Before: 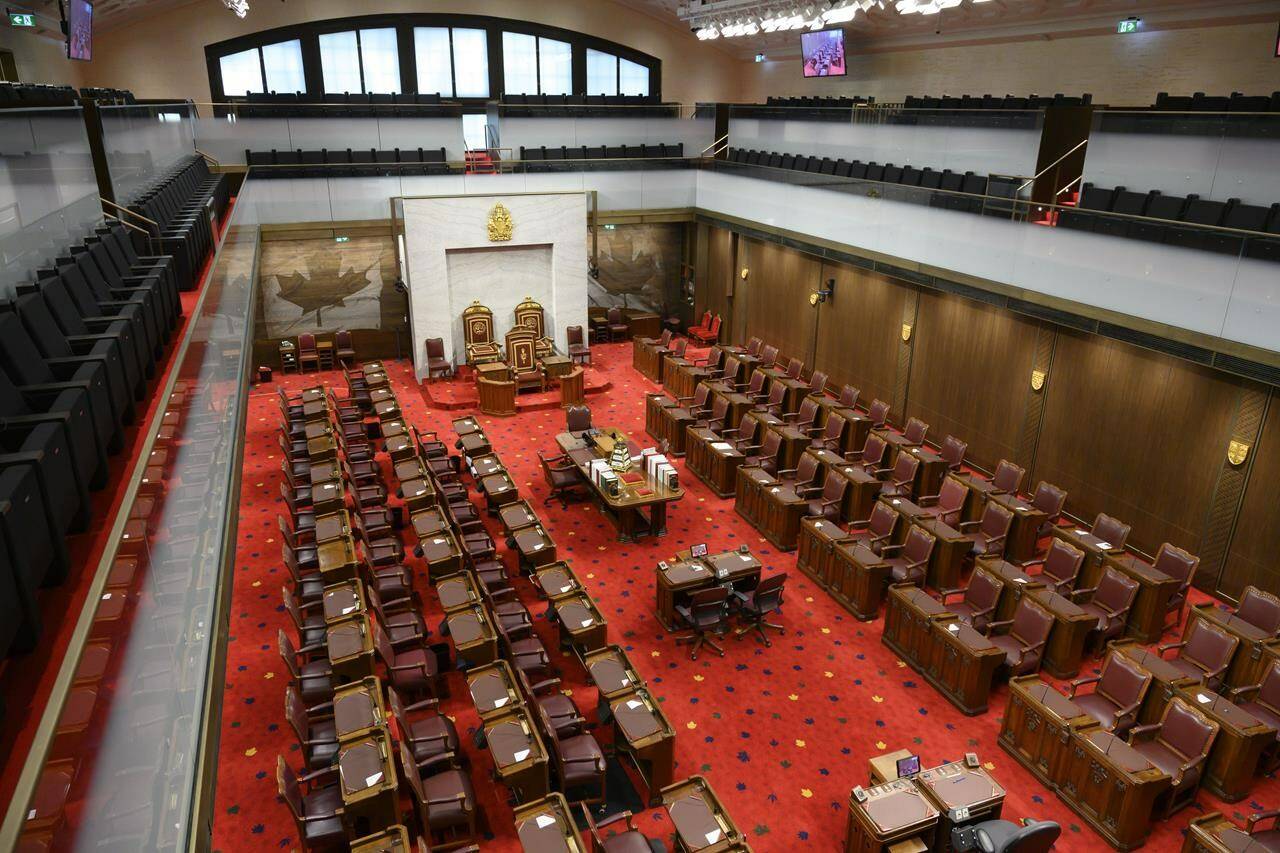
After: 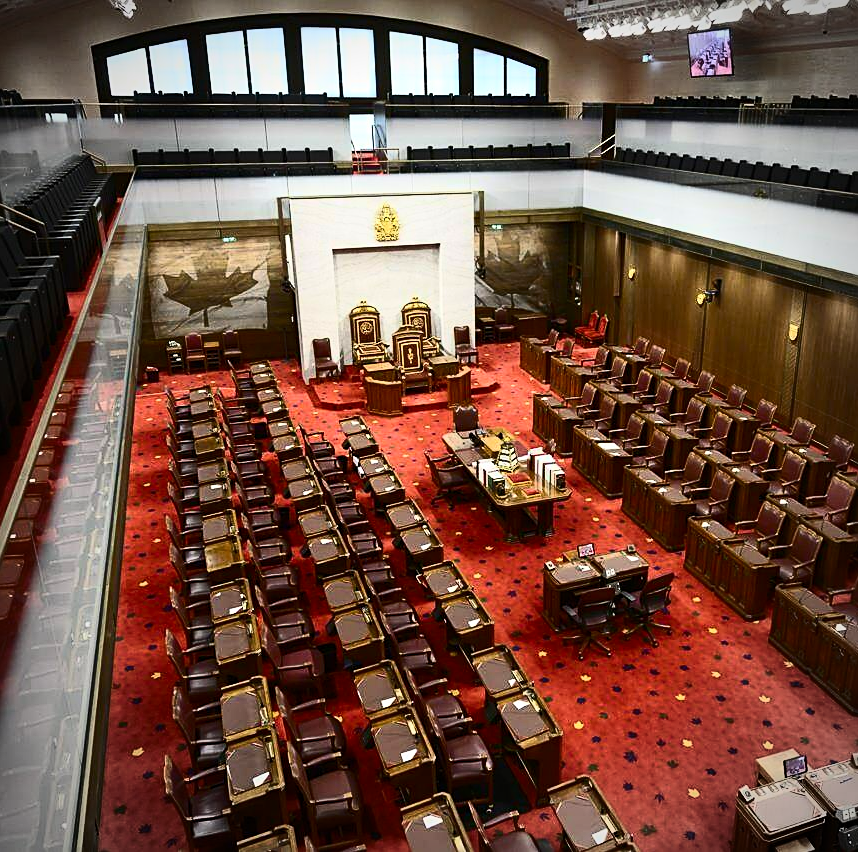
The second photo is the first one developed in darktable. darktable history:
color balance rgb: linear chroma grading › global chroma 0.461%, perceptual saturation grading › global saturation 0.792%, global vibrance 28.368%
vignetting: on, module defaults
contrast brightness saturation: contrast 0.384, brightness 0.108
sharpen: on, module defaults
crop and rotate: left 8.881%, right 24.034%
